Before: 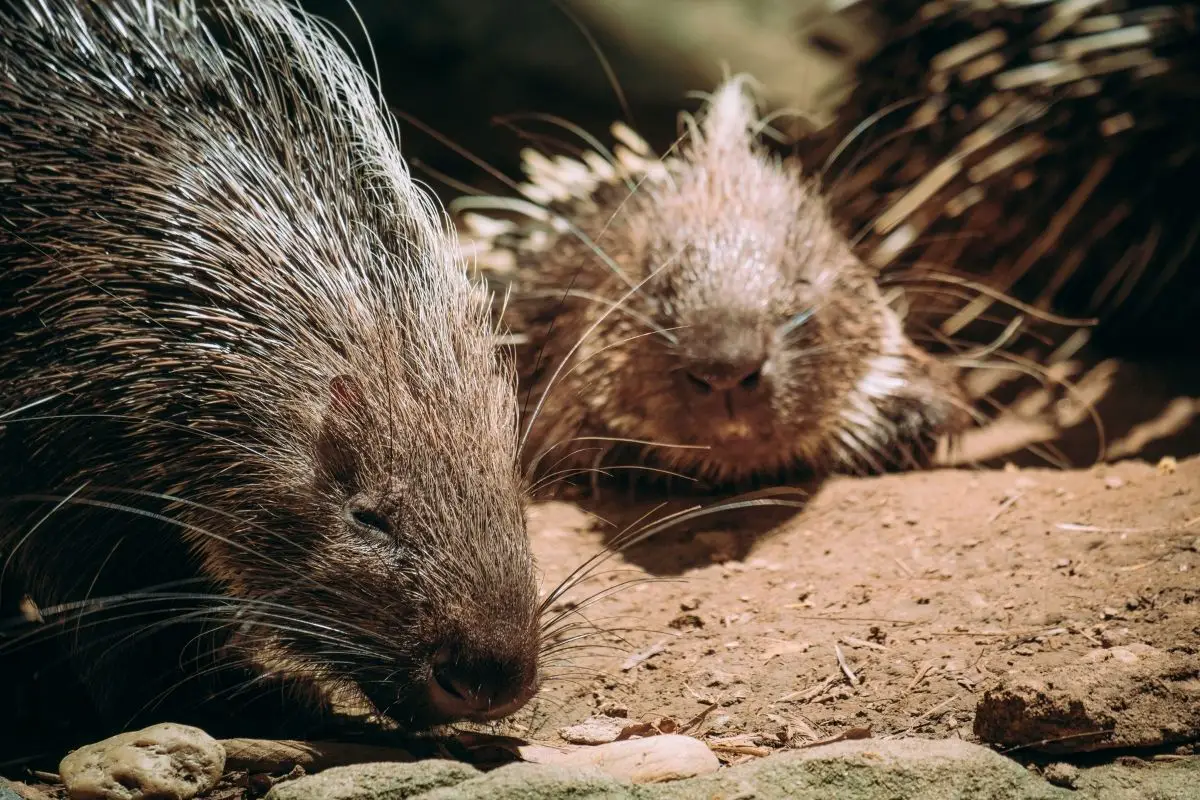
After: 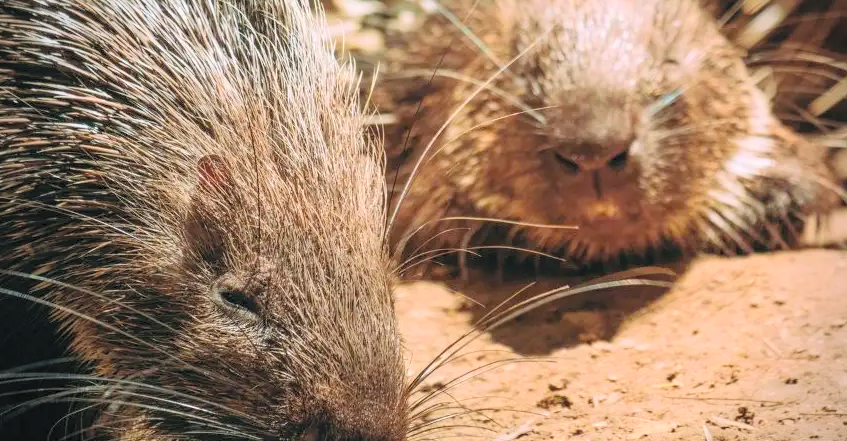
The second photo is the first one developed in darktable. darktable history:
color balance rgb: perceptual saturation grading › global saturation 19.475%
contrast brightness saturation: contrast 0.101, brightness 0.307, saturation 0.149
vignetting: fall-off radius 62.74%
crop: left 11.025%, top 27.611%, right 18.321%, bottom 17.151%
